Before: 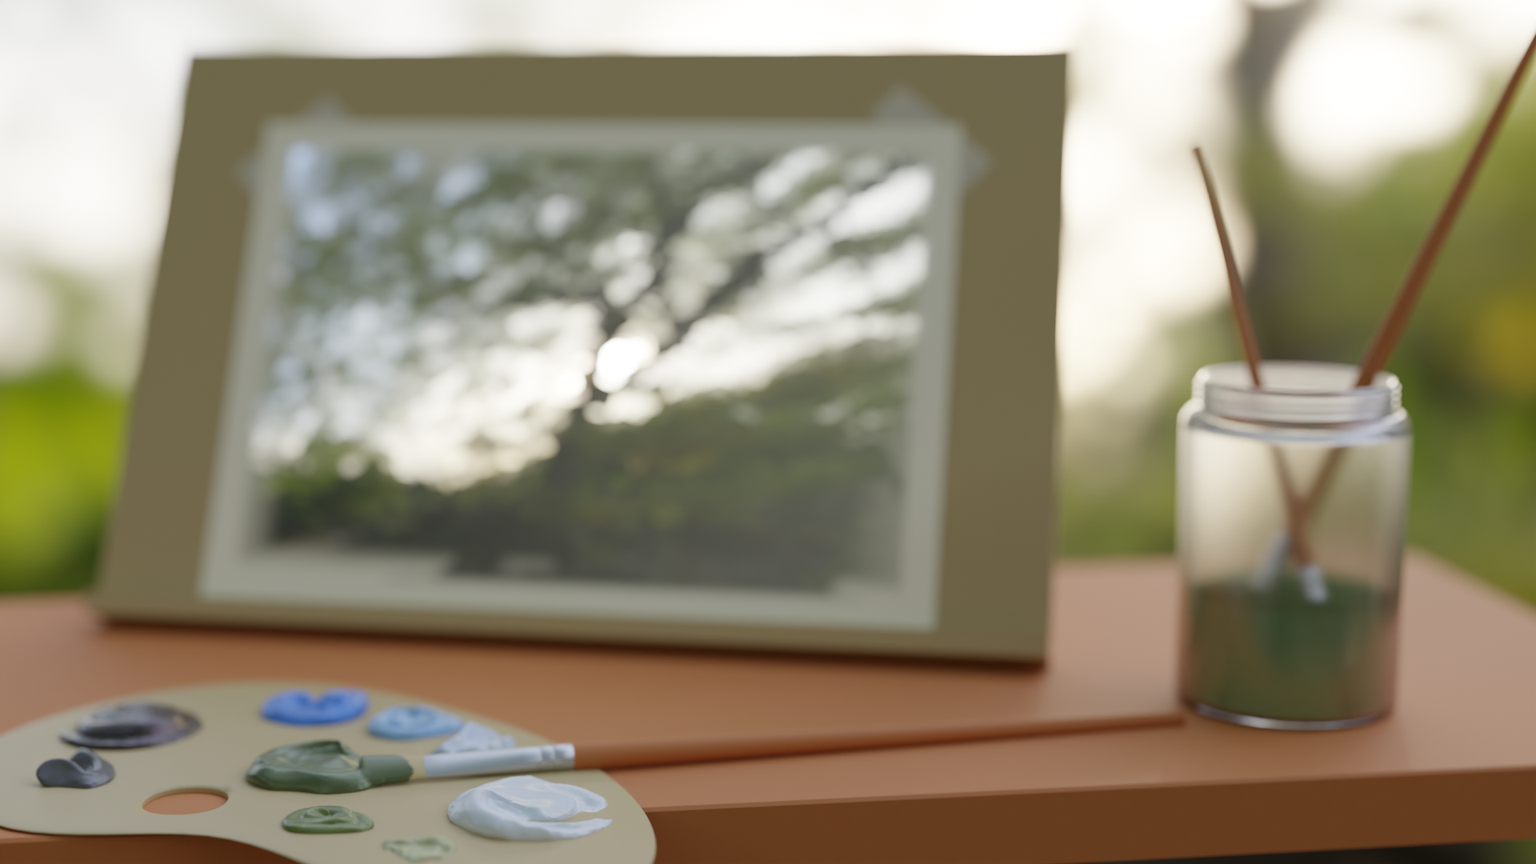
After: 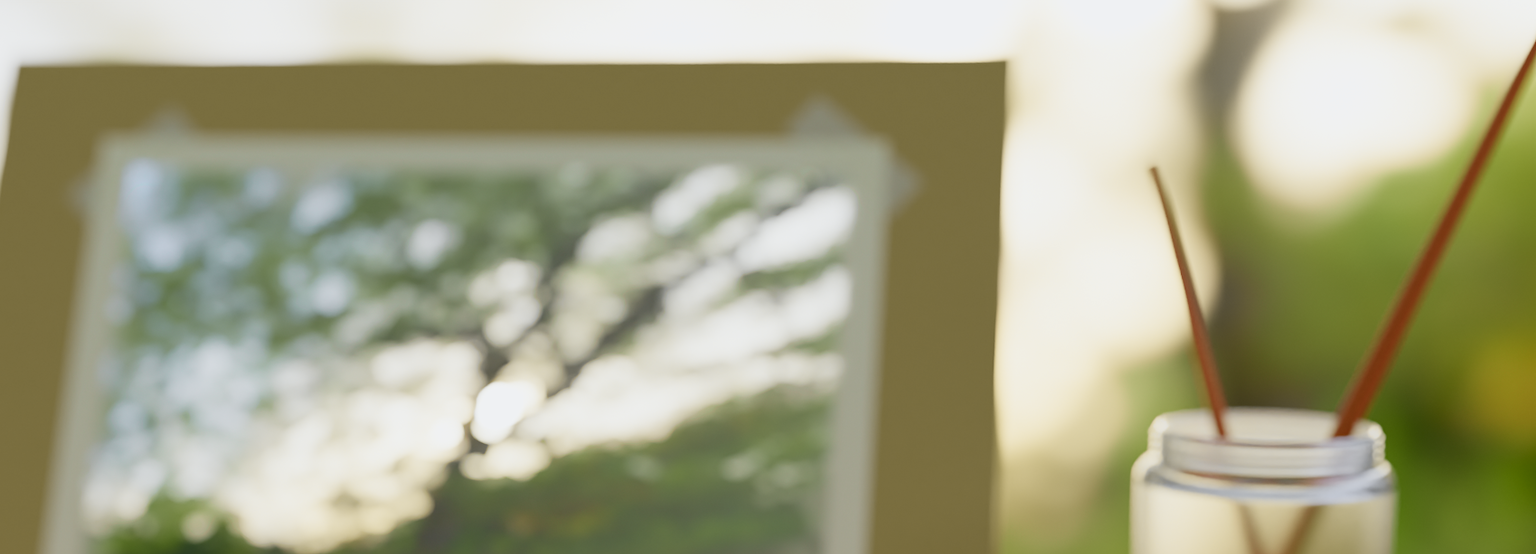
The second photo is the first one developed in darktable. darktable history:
crop and rotate: left 11.503%, bottom 43.167%
tone curve: curves: ch0 [(0, 0.012) (0.052, 0.04) (0.107, 0.086) (0.269, 0.266) (0.471, 0.503) (0.731, 0.771) (0.921, 0.909) (0.999, 0.951)]; ch1 [(0, 0) (0.339, 0.298) (0.402, 0.363) (0.444, 0.415) (0.485, 0.469) (0.494, 0.493) (0.504, 0.501) (0.525, 0.534) (0.555, 0.593) (0.594, 0.648) (1, 1)]; ch2 [(0, 0) (0.48, 0.48) (0.504, 0.5) (0.535, 0.557) (0.581, 0.623) (0.649, 0.683) (0.824, 0.815) (1, 1)], color space Lab, independent channels, preserve colors none
